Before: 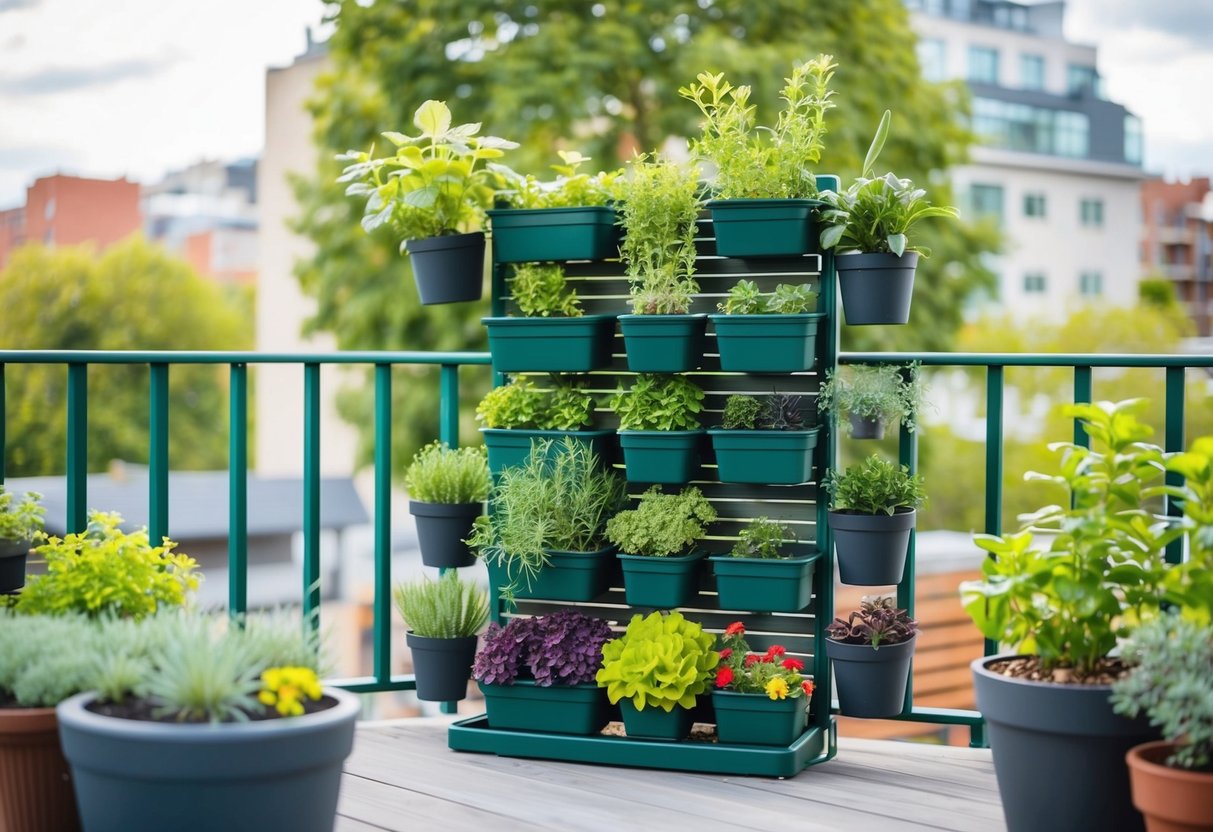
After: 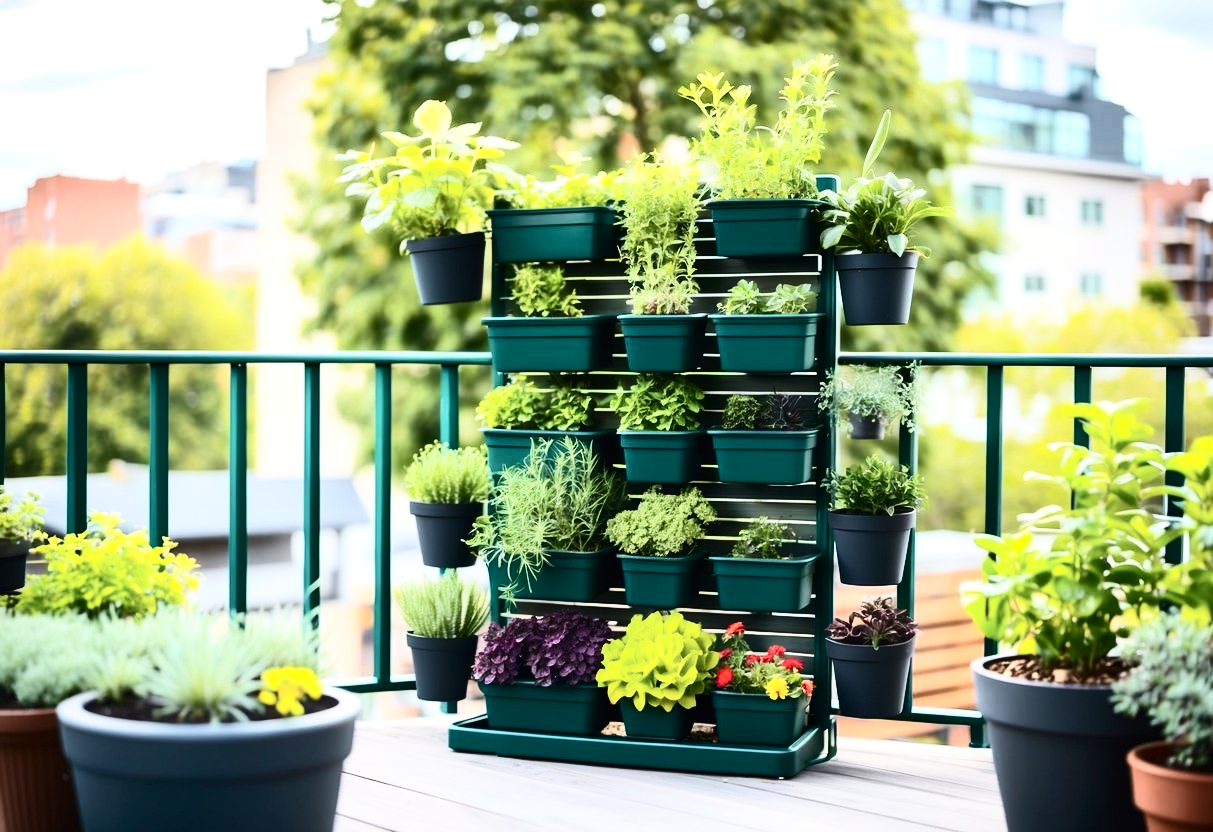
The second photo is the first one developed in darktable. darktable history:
contrast brightness saturation: contrast 0.39, brightness 0.1
tone equalizer: -8 EV -0.417 EV, -7 EV -0.389 EV, -6 EV -0.333 EV, -5 EV -0.222 EV, -3 EV 0.222 EV, -2 EV 0.333 EV, -1 EV 0.389 EV, +0 EV 0.417 EV, edges refinement/feathering 500, mask exposure compensation -1.57 EV, preserve details no
